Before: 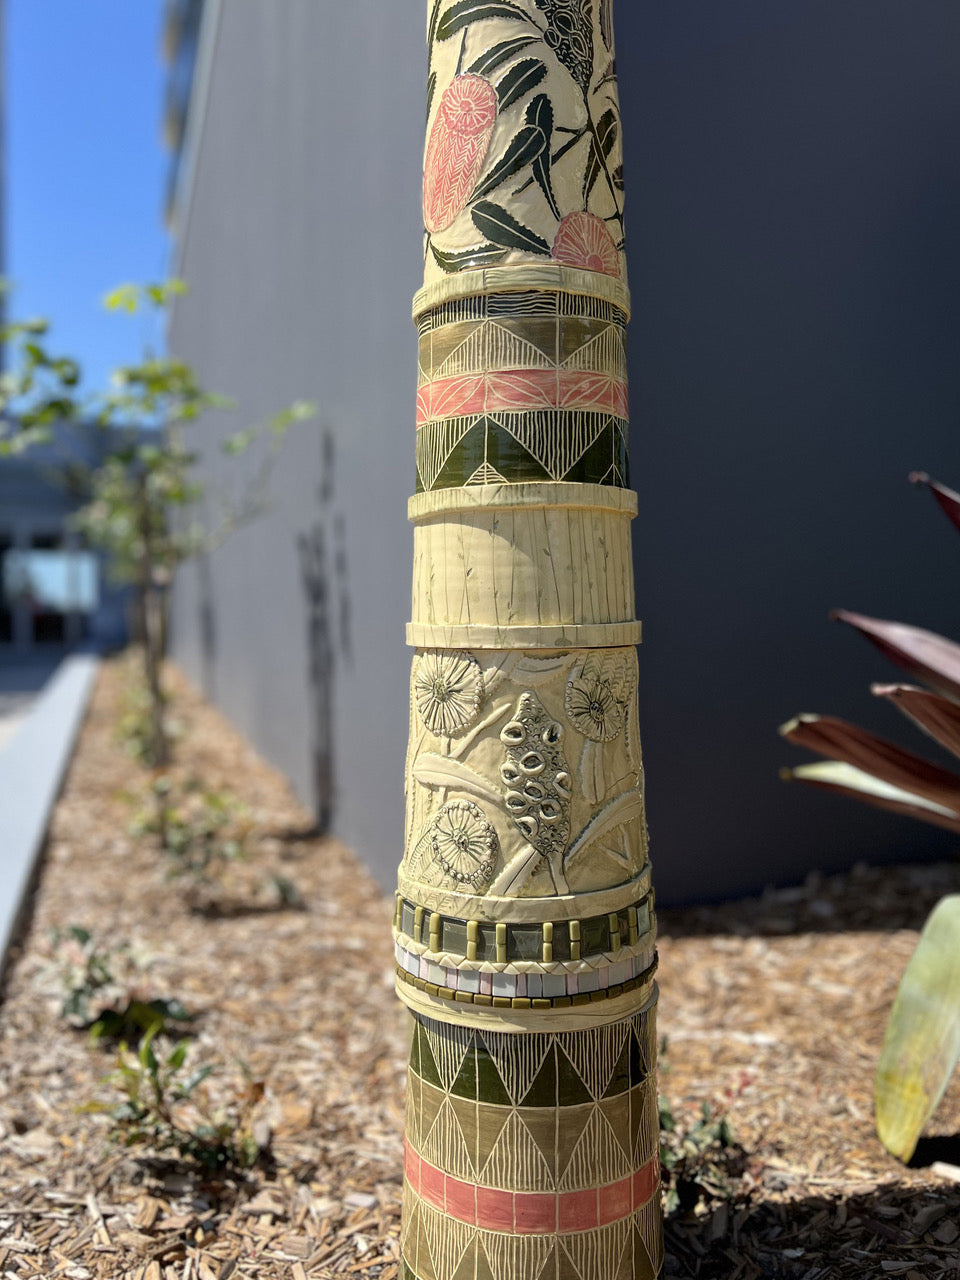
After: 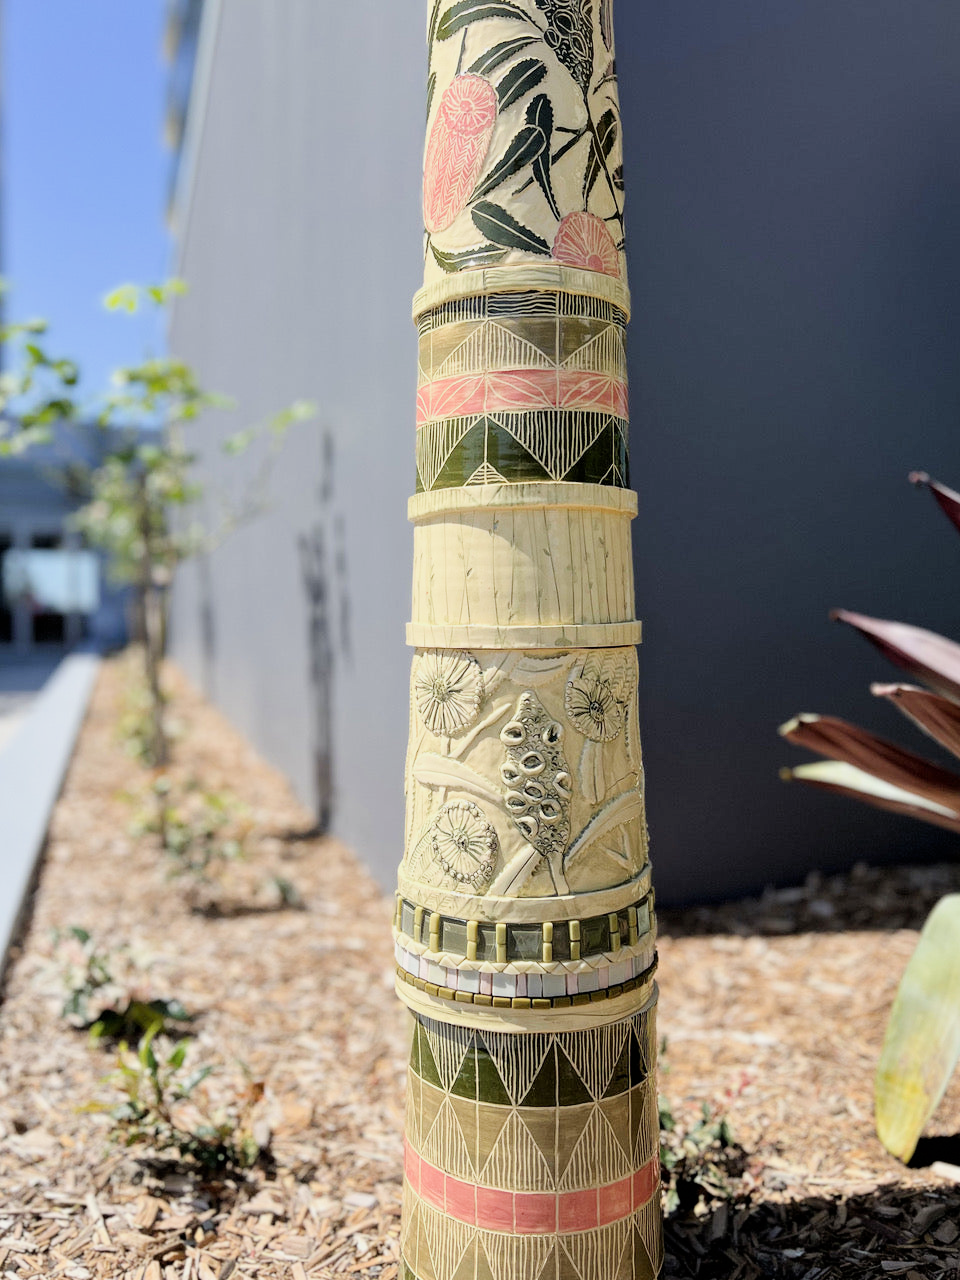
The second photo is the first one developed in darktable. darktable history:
filmic rgb: black relative exposure -7.65 EV, white relative exposure 4.56 EV, hardness 3.61
exposure: exposure 1 EV, compensate highlight preservation false
